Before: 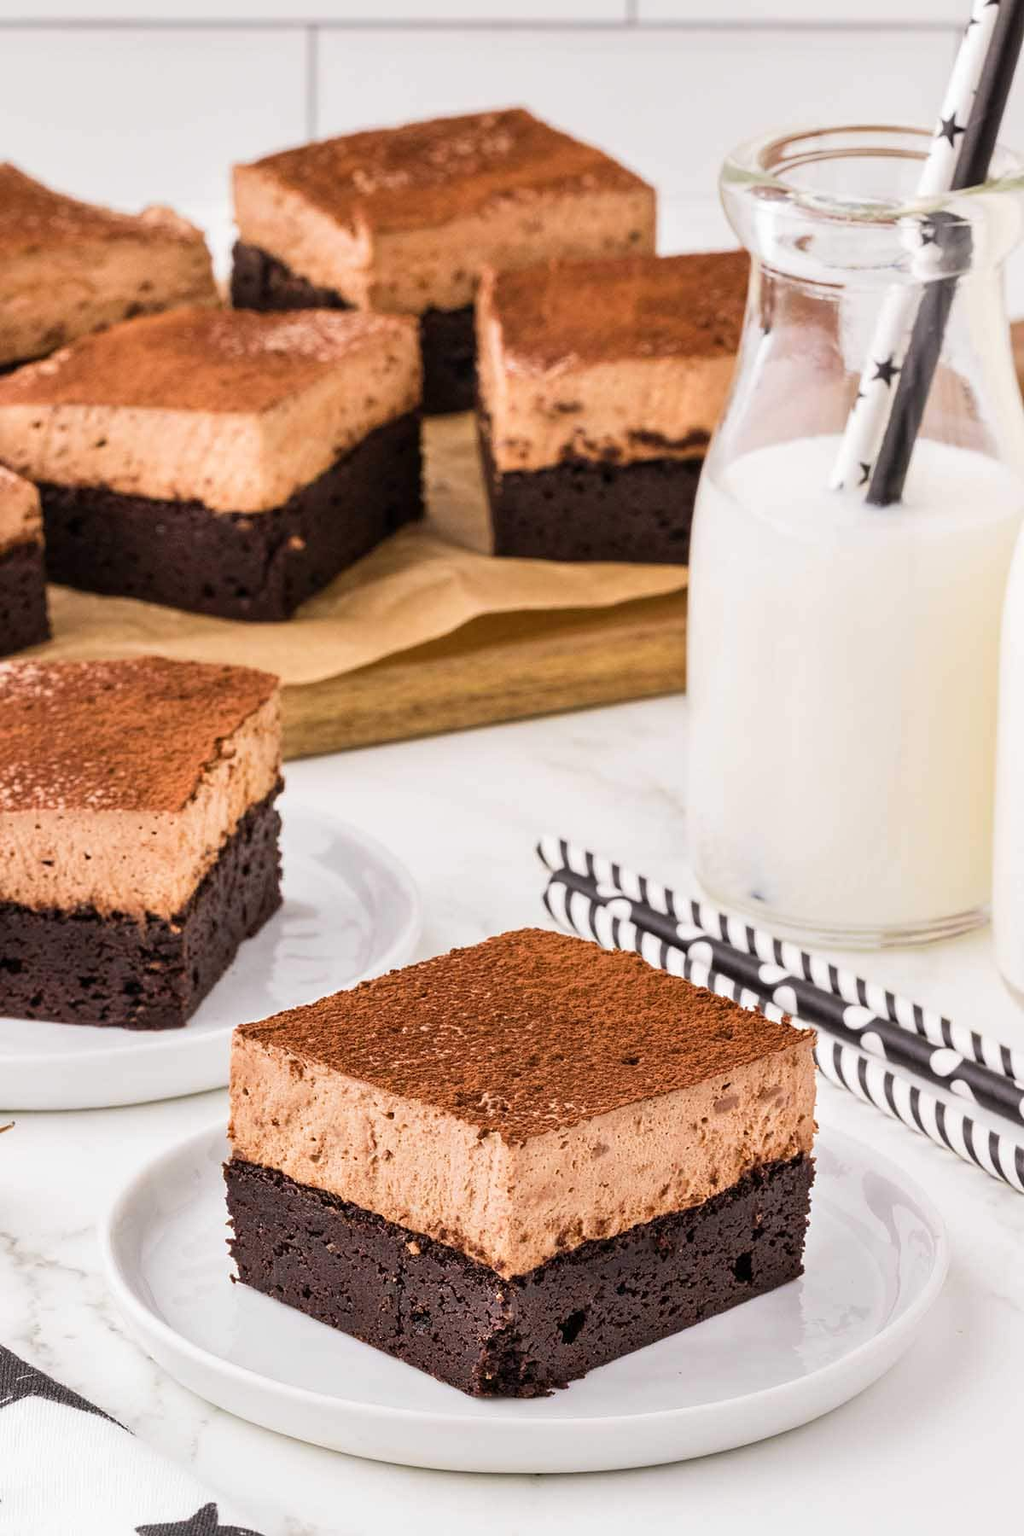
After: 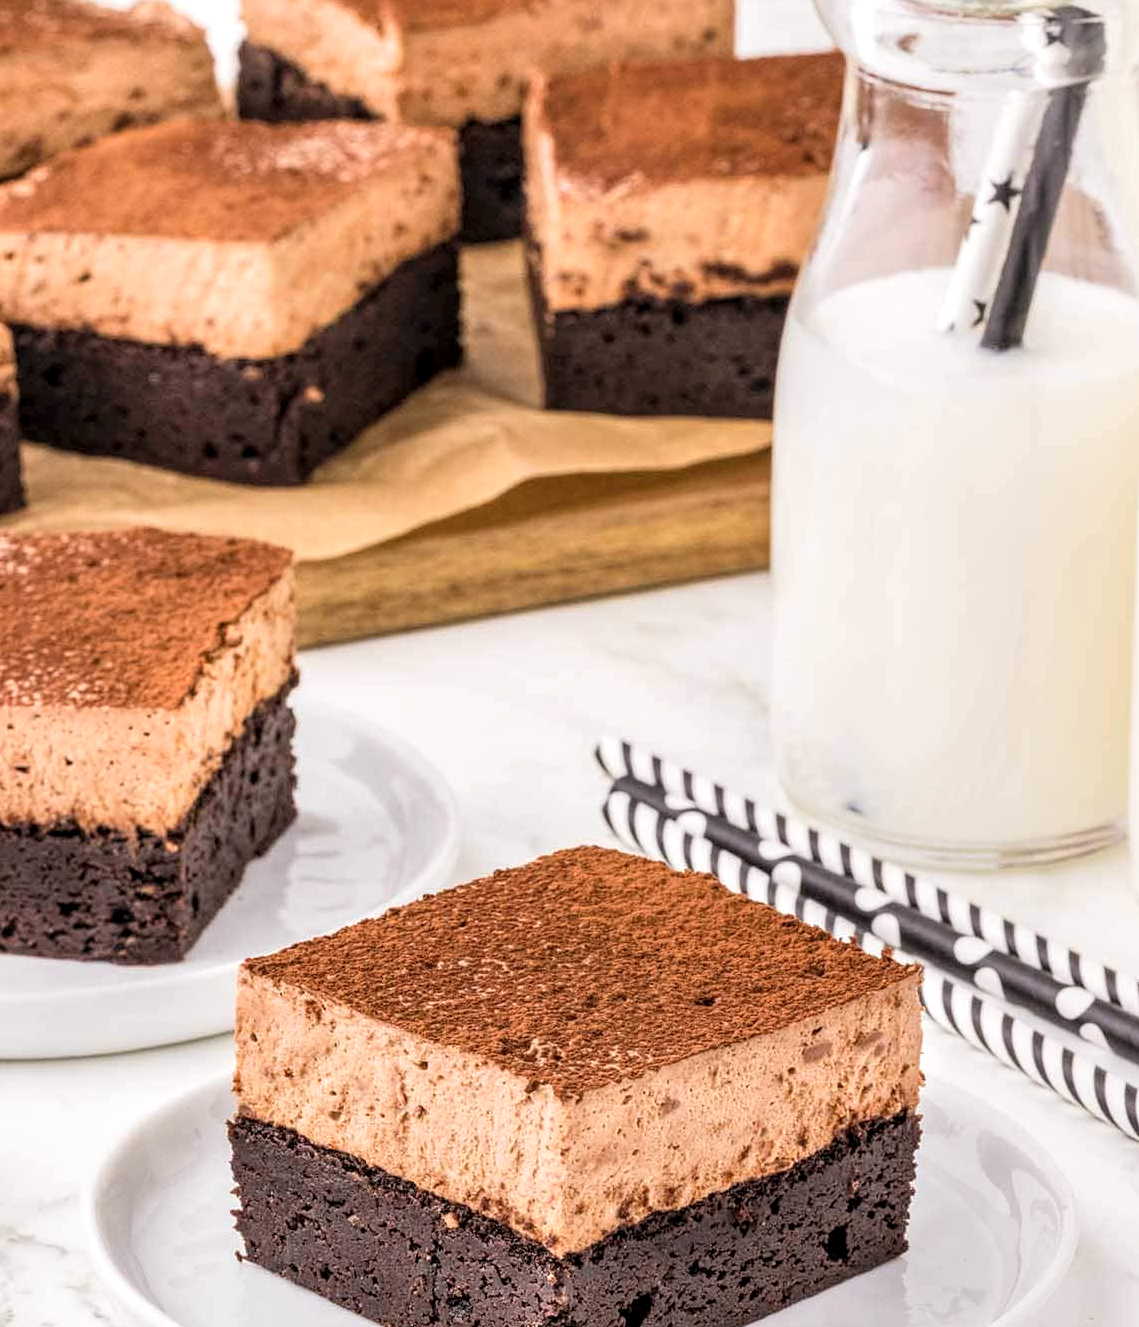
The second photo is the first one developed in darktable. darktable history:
local contrast: detail 140%
contrast brightness saturation: brightness 0.145
crop and rotate: left 2.842%, top 13.499%, right 2.168%, bottom 12.757%
